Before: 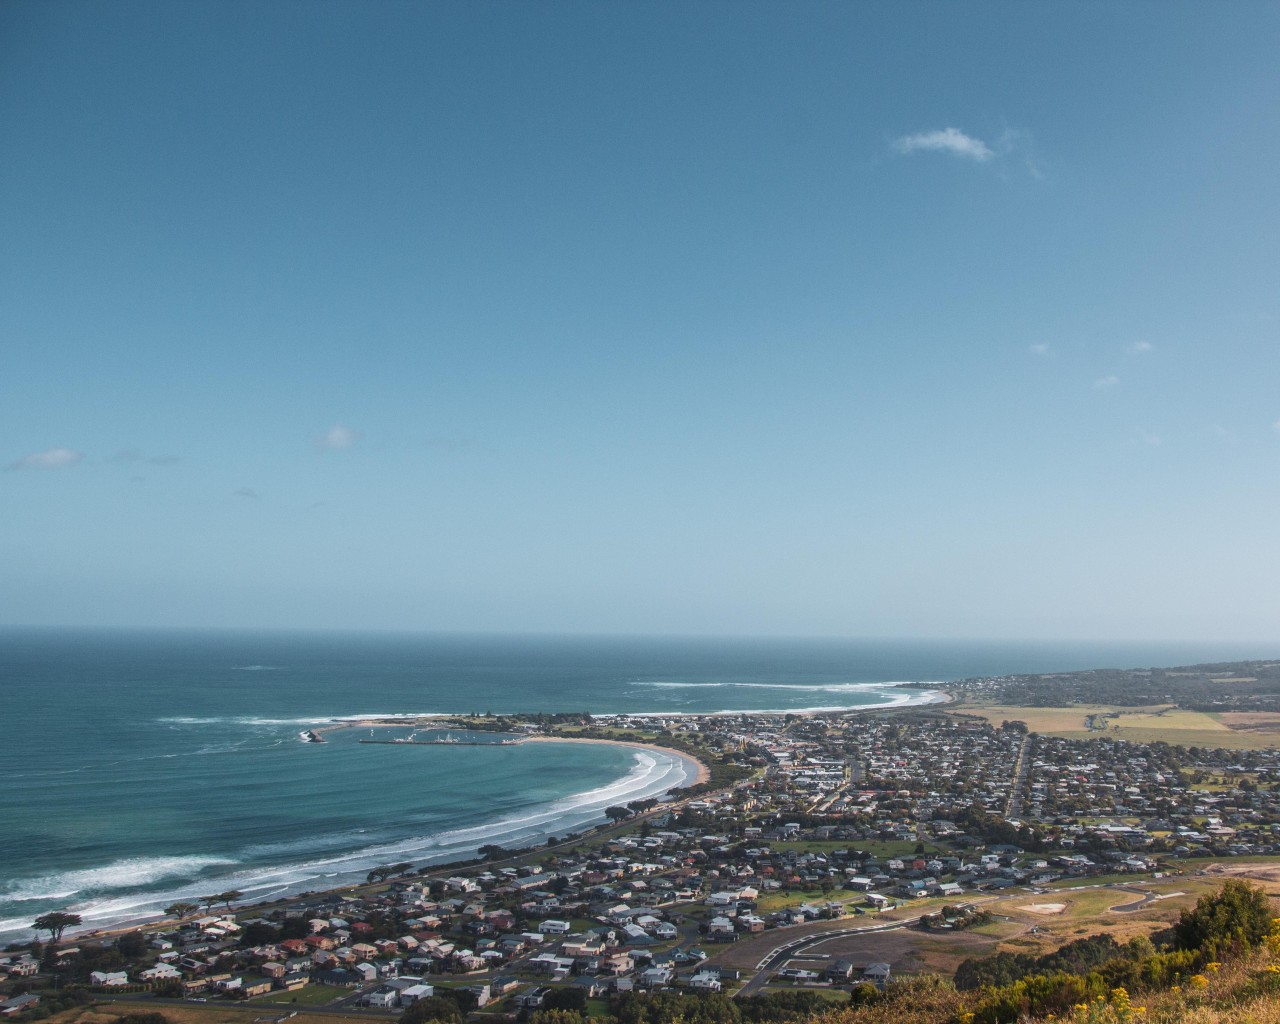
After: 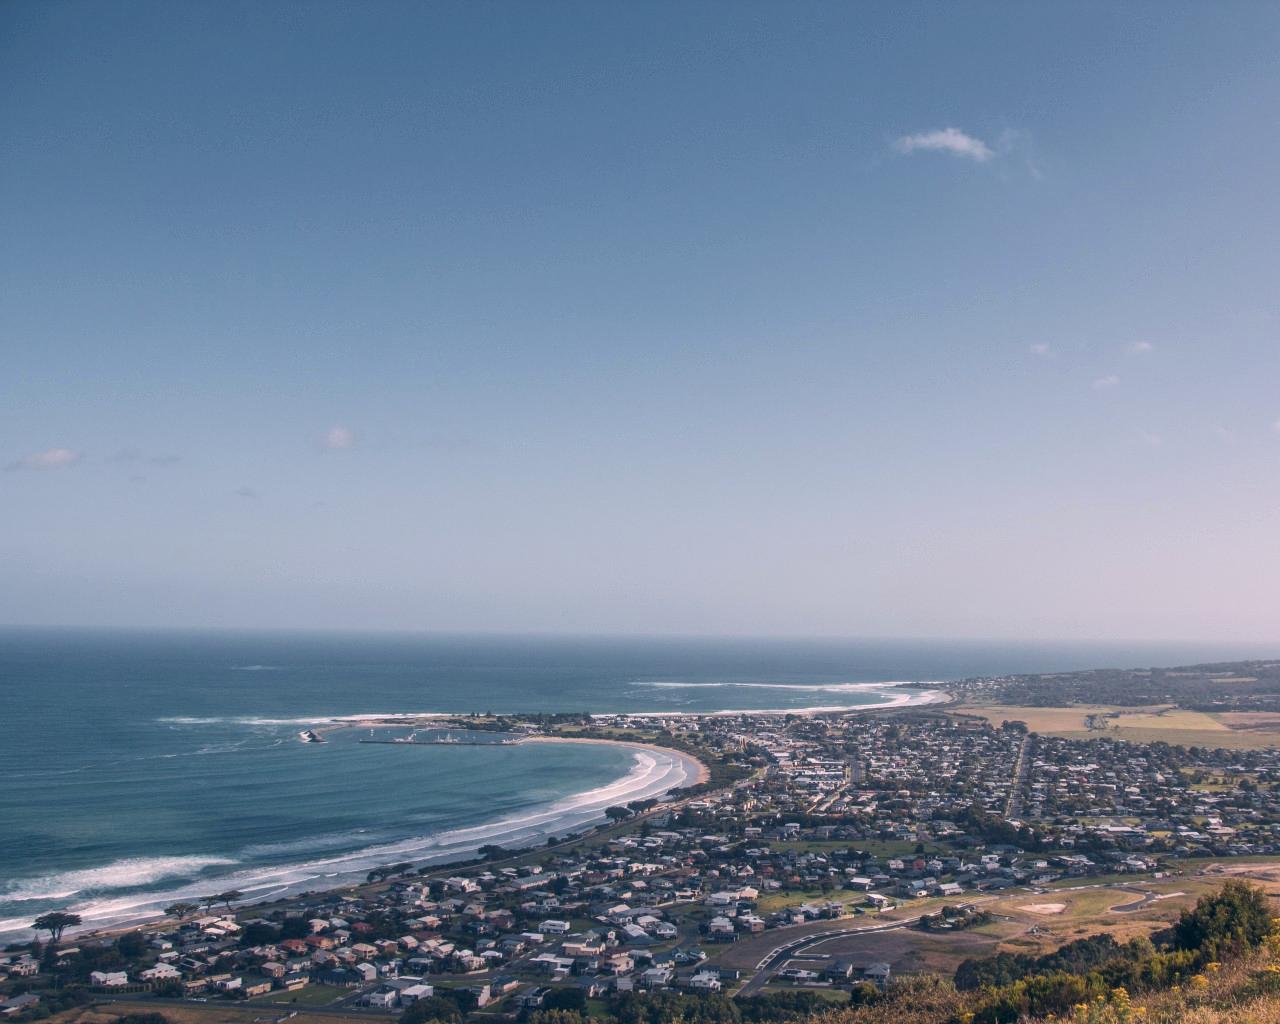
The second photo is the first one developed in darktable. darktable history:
color correction: highlights a* 14.17, highlights b* 5.83, shadows a* -6.28, shadows b* -15.99, saturation 0.827
